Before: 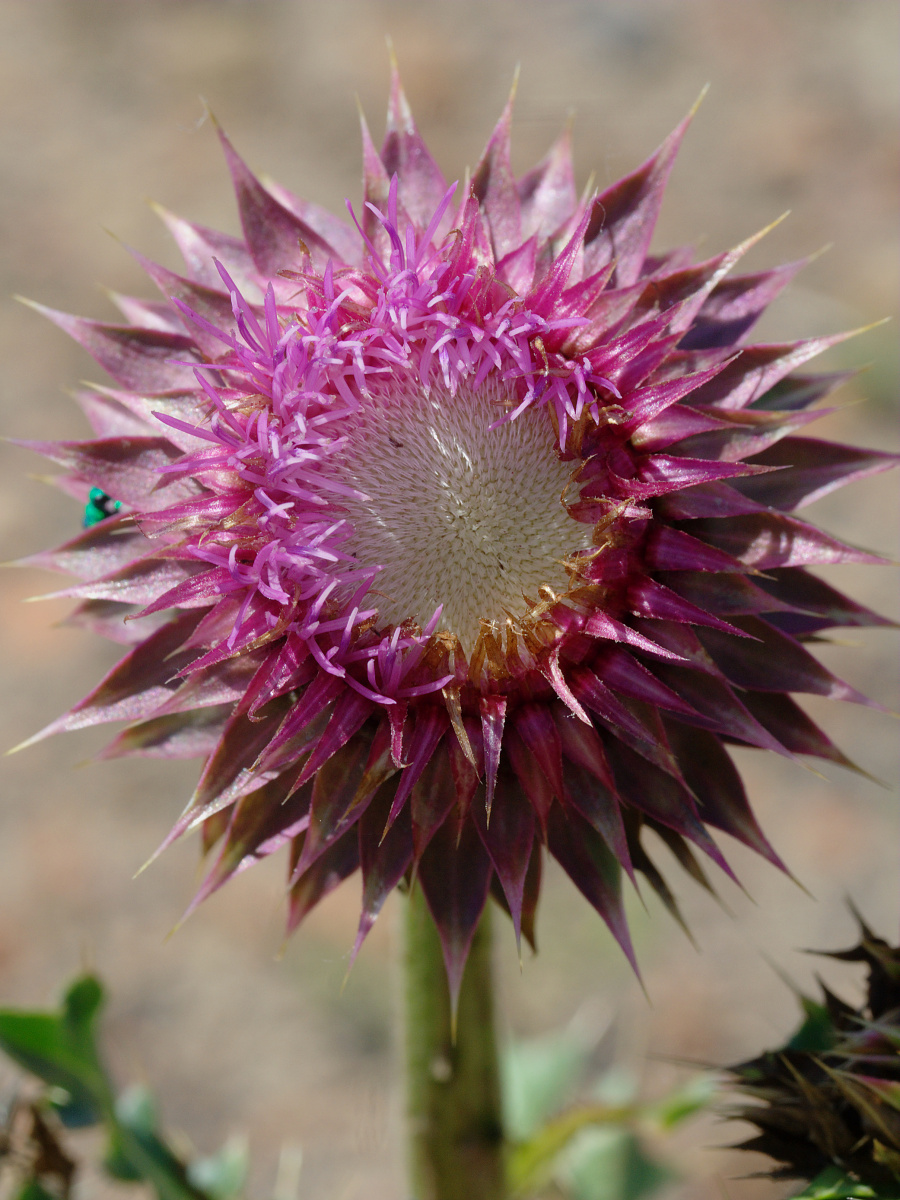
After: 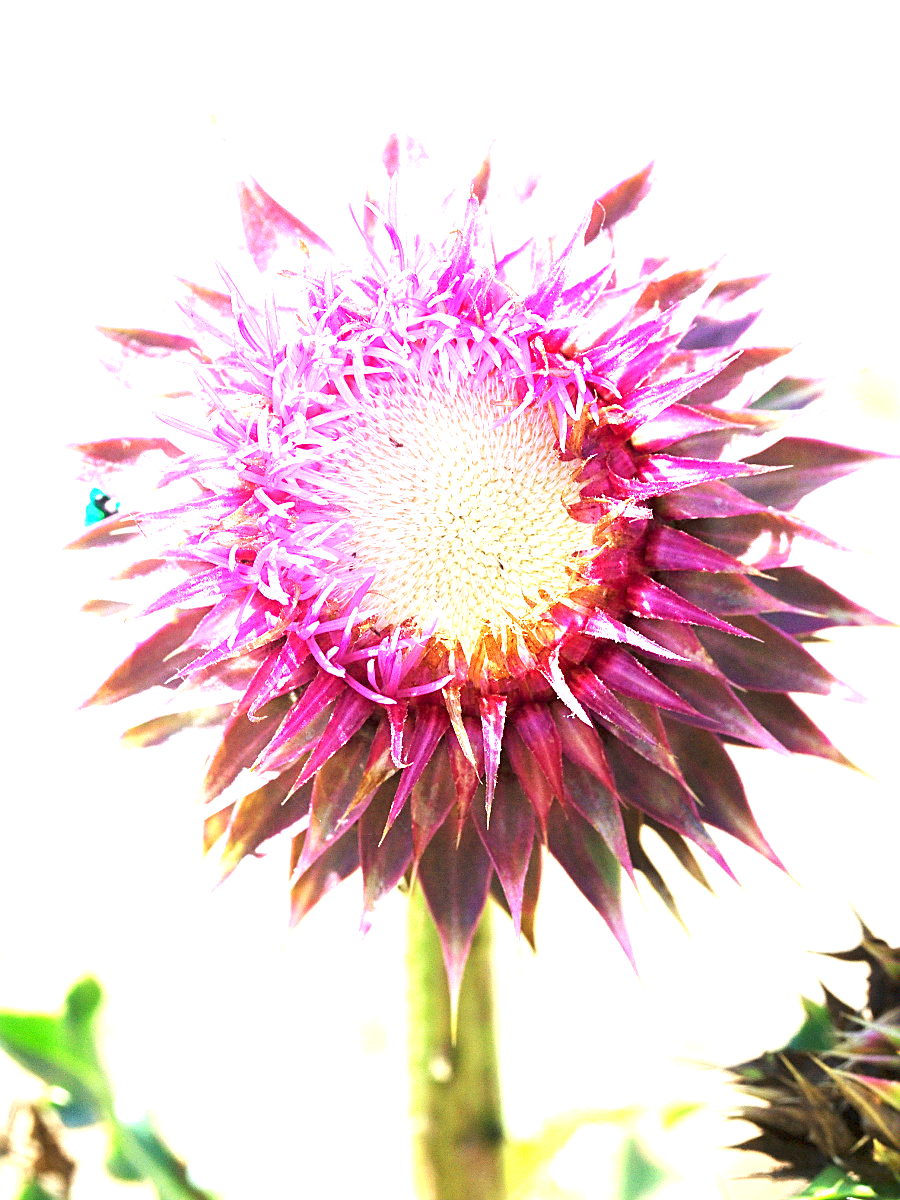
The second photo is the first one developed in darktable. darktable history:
exposure: exposure 2.92 EV, compensate highlight preservation false
sharpen: on, module defaults
